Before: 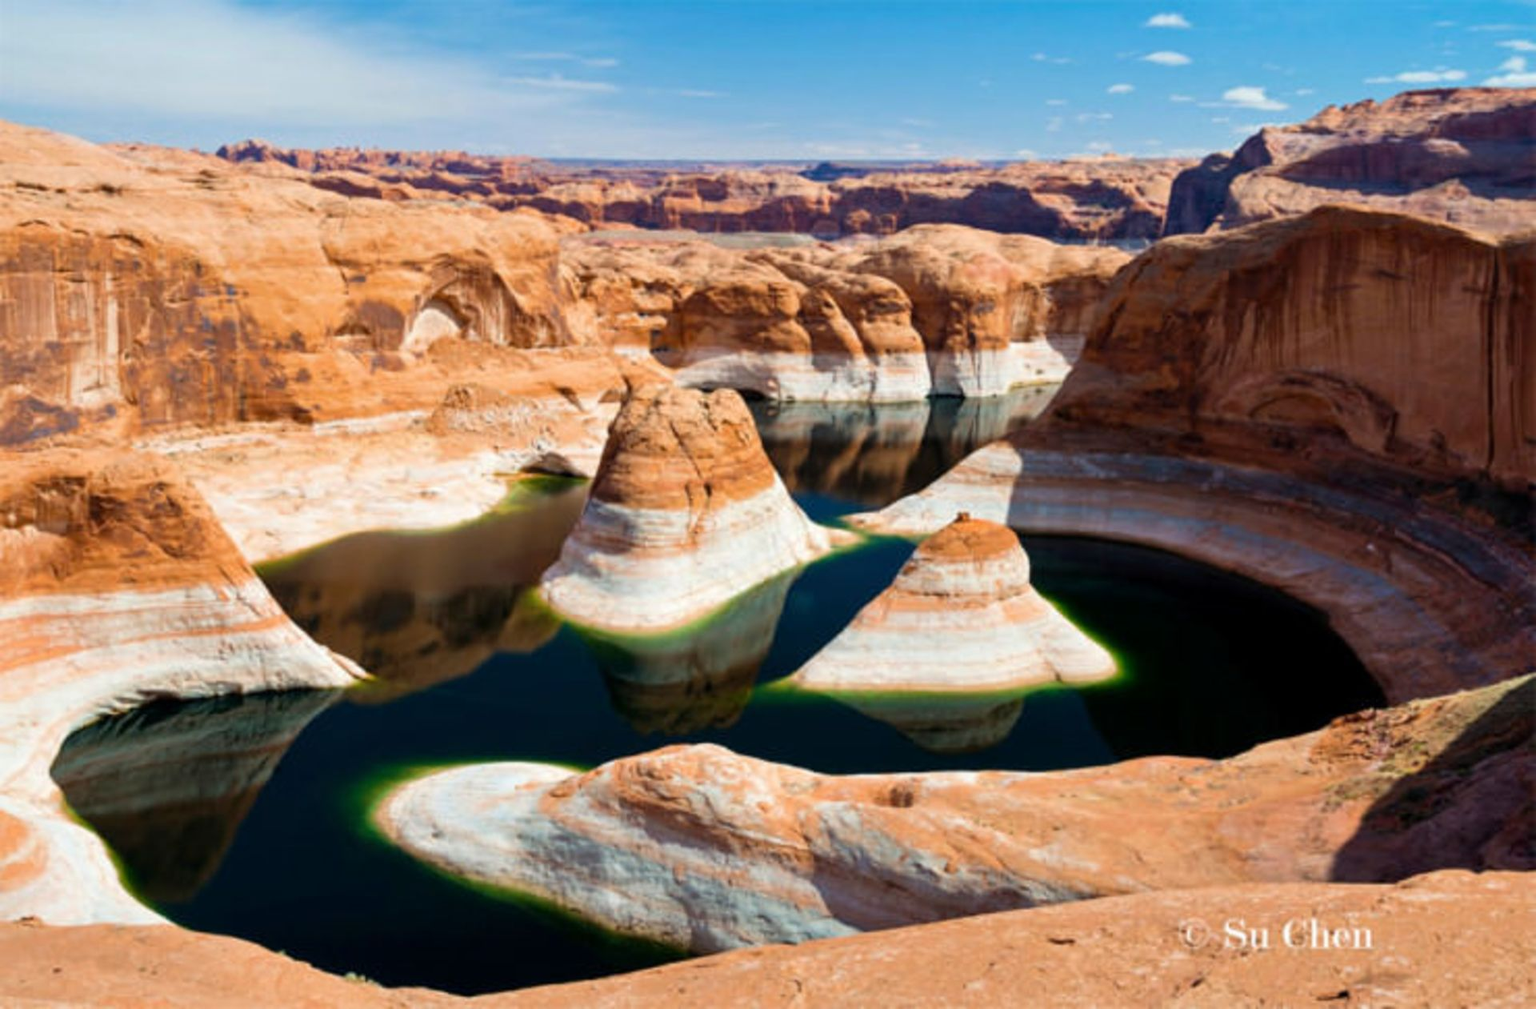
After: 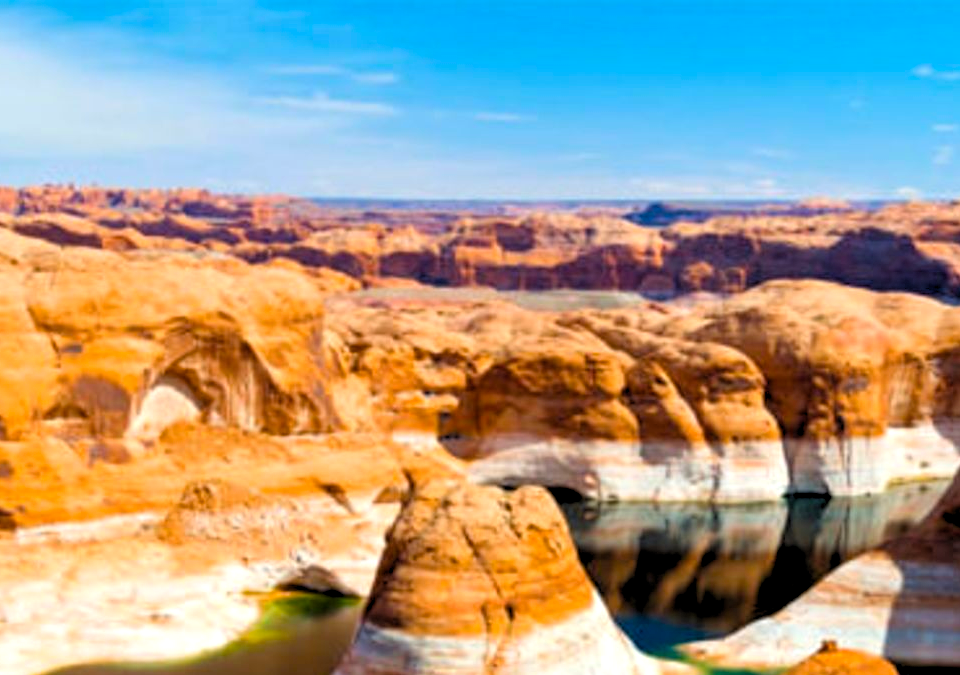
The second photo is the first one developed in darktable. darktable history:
crop: left 19.556%, right 30.401%, bottom 46.458%
rgb levels: levels [[0.01, 0.419, 0.839], [0, 0.5, 1], [0, 0.5, 1]]
color balance rgb: perceptual saturation grading › global saturation 25%, global vibrance 20%
